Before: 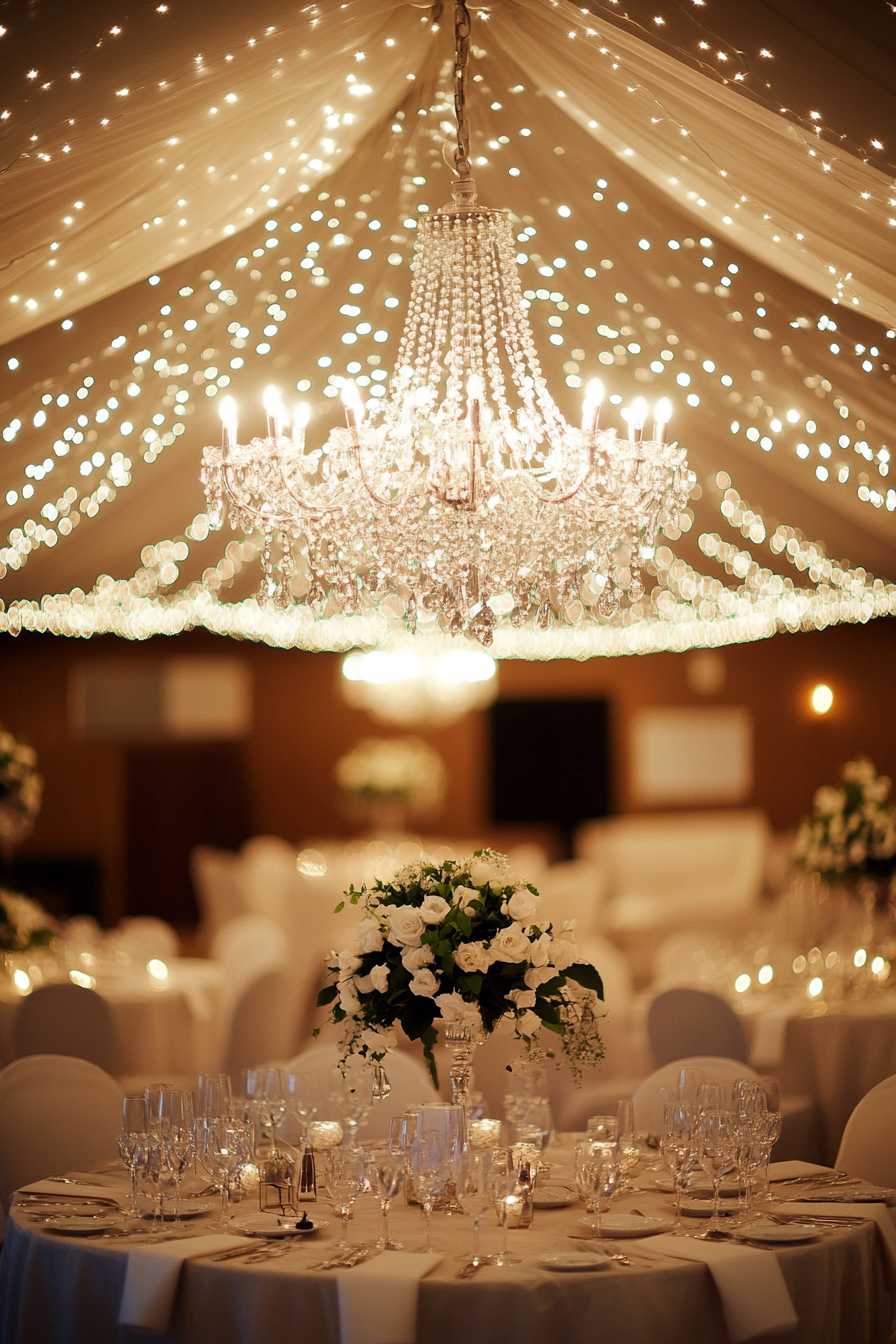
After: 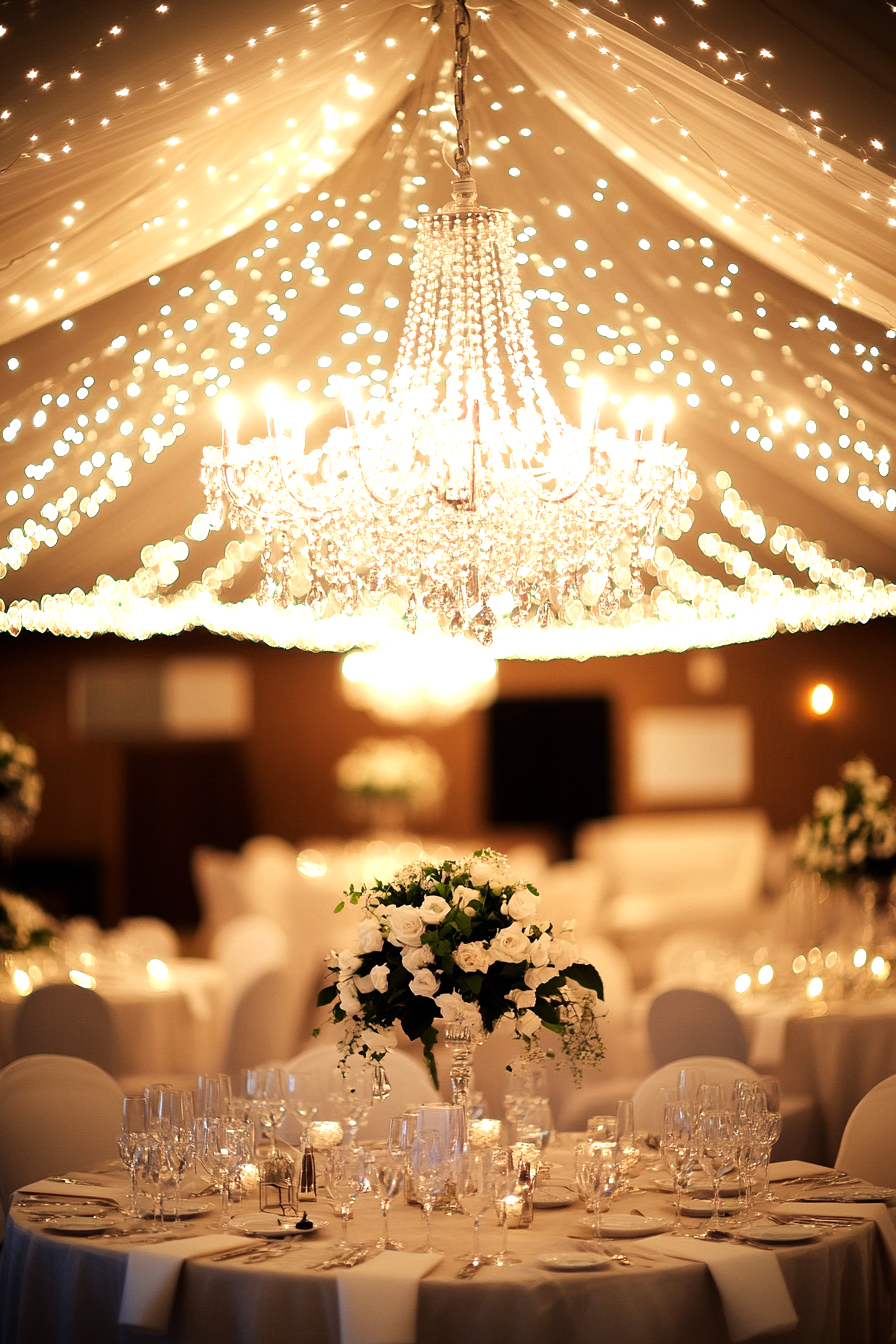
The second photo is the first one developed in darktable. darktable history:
tone equalizer: -8 EV -0.715 EV, -7 EV -0.677 EV, -6 EV -0.595 EV, -5 EV -0.42 EV, -3 EV 0.382 EV, -2 EV 0.6 EV, -1 EV 0.693 EV, +0 EV 0.757 EV
